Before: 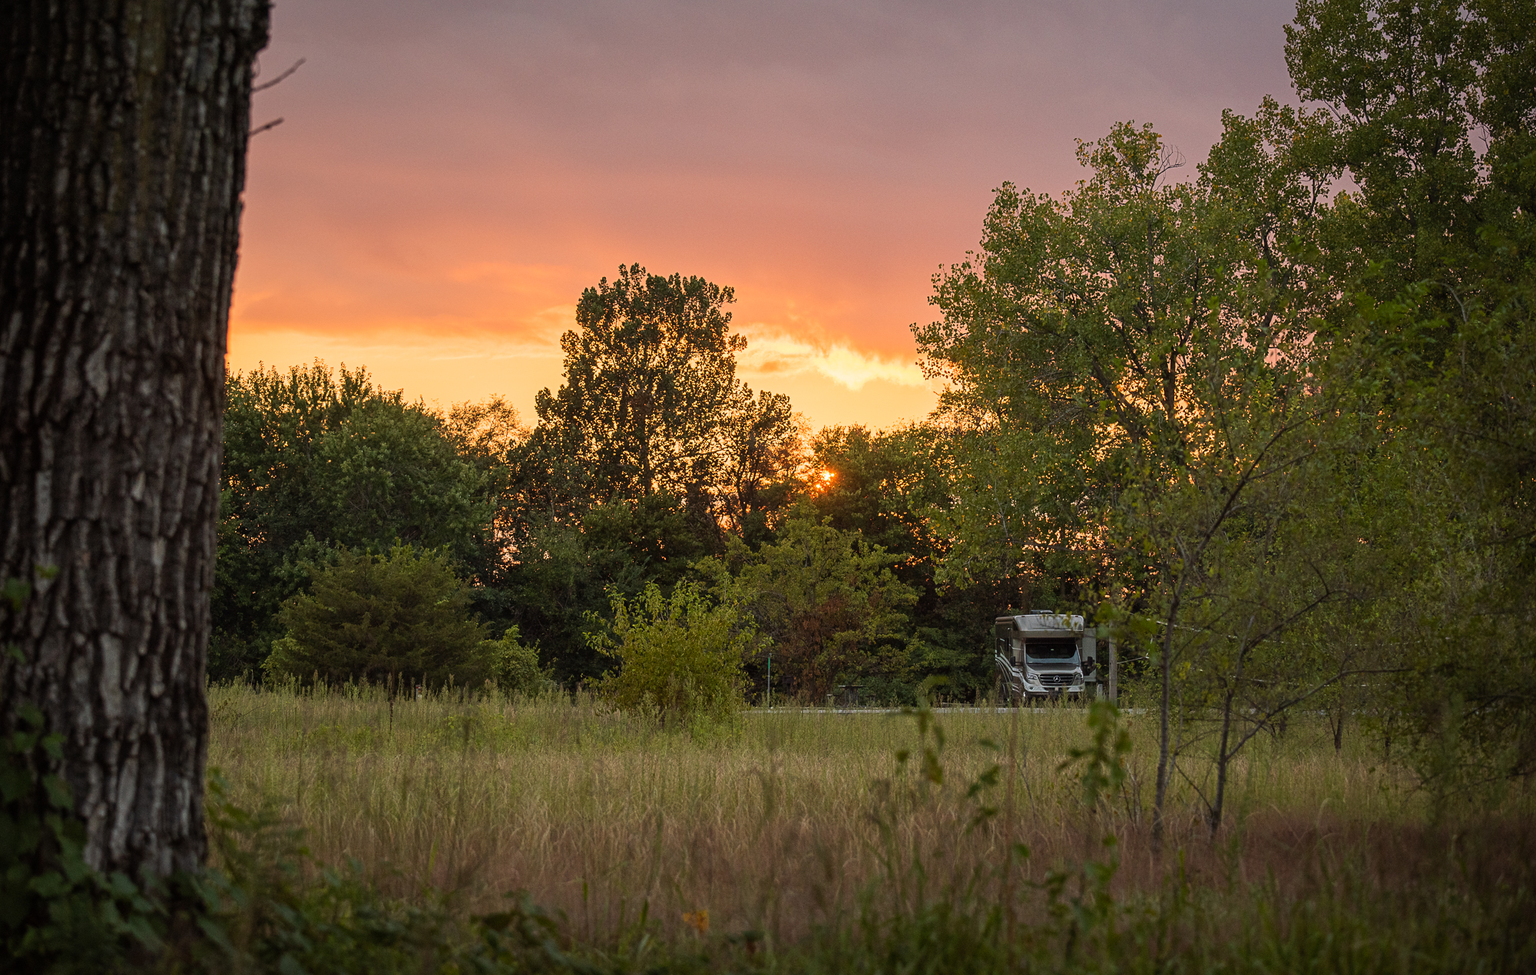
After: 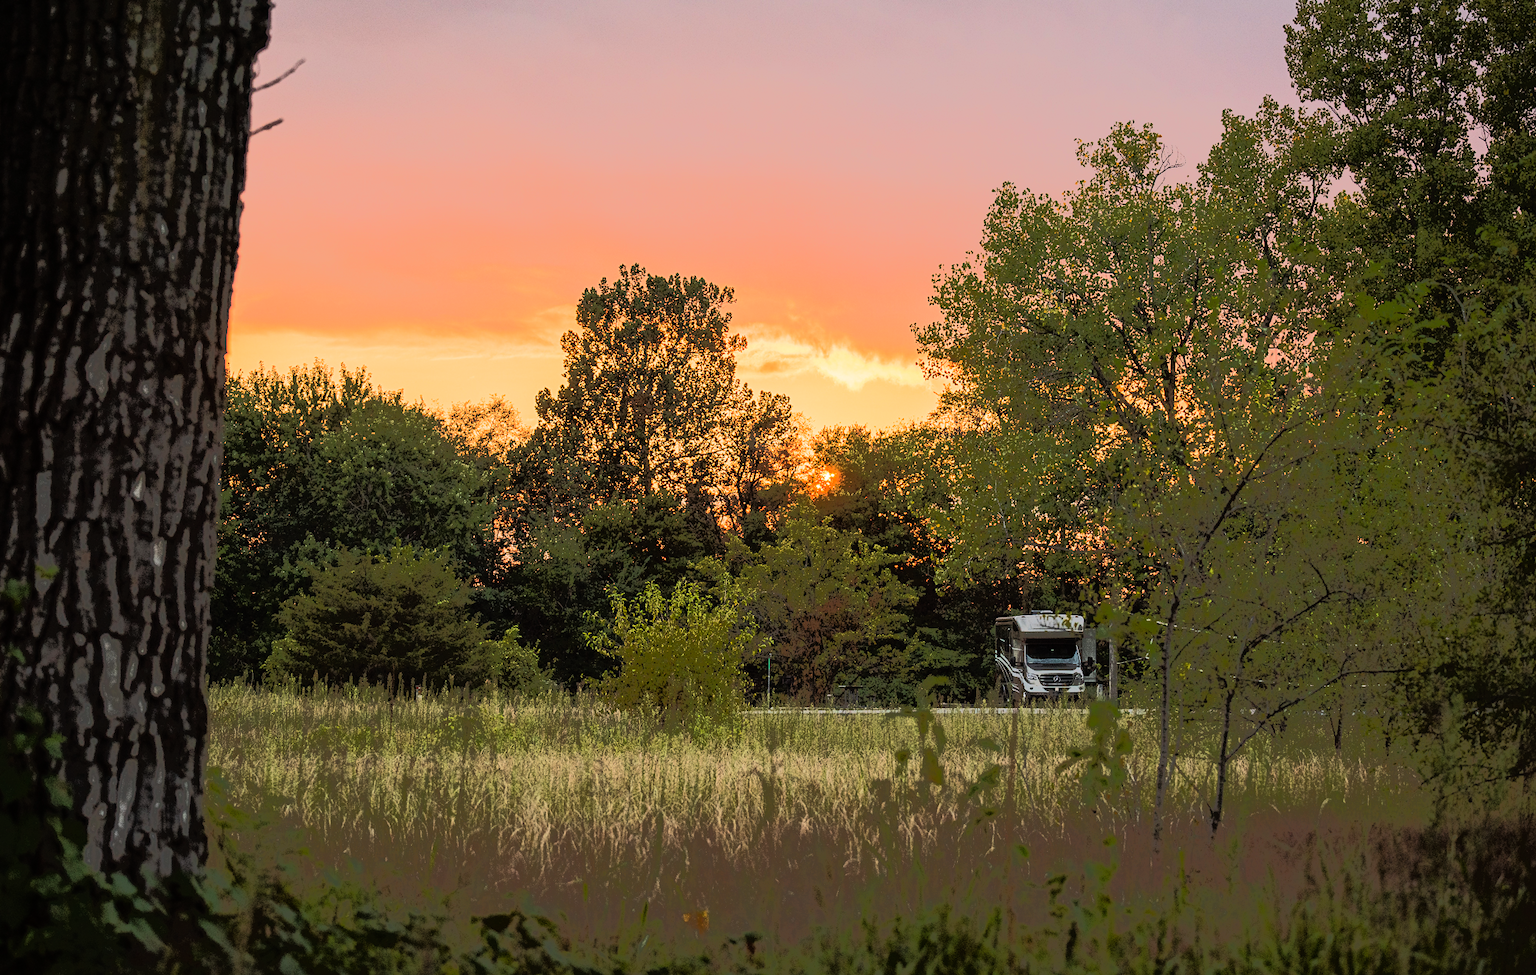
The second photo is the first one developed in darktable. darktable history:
tone curve: curves: ch0 [(0, 0) (0.071, 0.047) (0.266, 0.26) (0.491, 0.552) (0.753, 0.818) (1, 0.983)]; ch1 [(0, 0) (0.346, 0.307) (0.408, 0.369) (0.463, 0.443) (0.482, 0.493) (0.502, 0.5) (0.517, 0.518) (0.546, 0.587) (0.588, 0.643) (0.651, 0.709) (1, 1)]; ch2 [(0, 0) (0.346, 0.34) (0.434, 0.46) (0.485, 0.494) (0.5, 0.494) (0.517, 0.503) (0.535, 0.545) (0.583, 0.634) (0.625, 0.686) (1, 1)], color space Lab, linked channels, preserve colors none
tone equalizer: -7 EV -0.606 EV, -6 EV 1.01 EV, -5 EV -0.44 EV, -4 EV 0.462 EV, -3 EV 0.436 EV, -2 EV 0.172 EV, -1 EV -0.127 EV, +0 EV -0.402 EV, edges refinement/feathering 500, mask exposure compensation -1.57 EV, preserve details no
